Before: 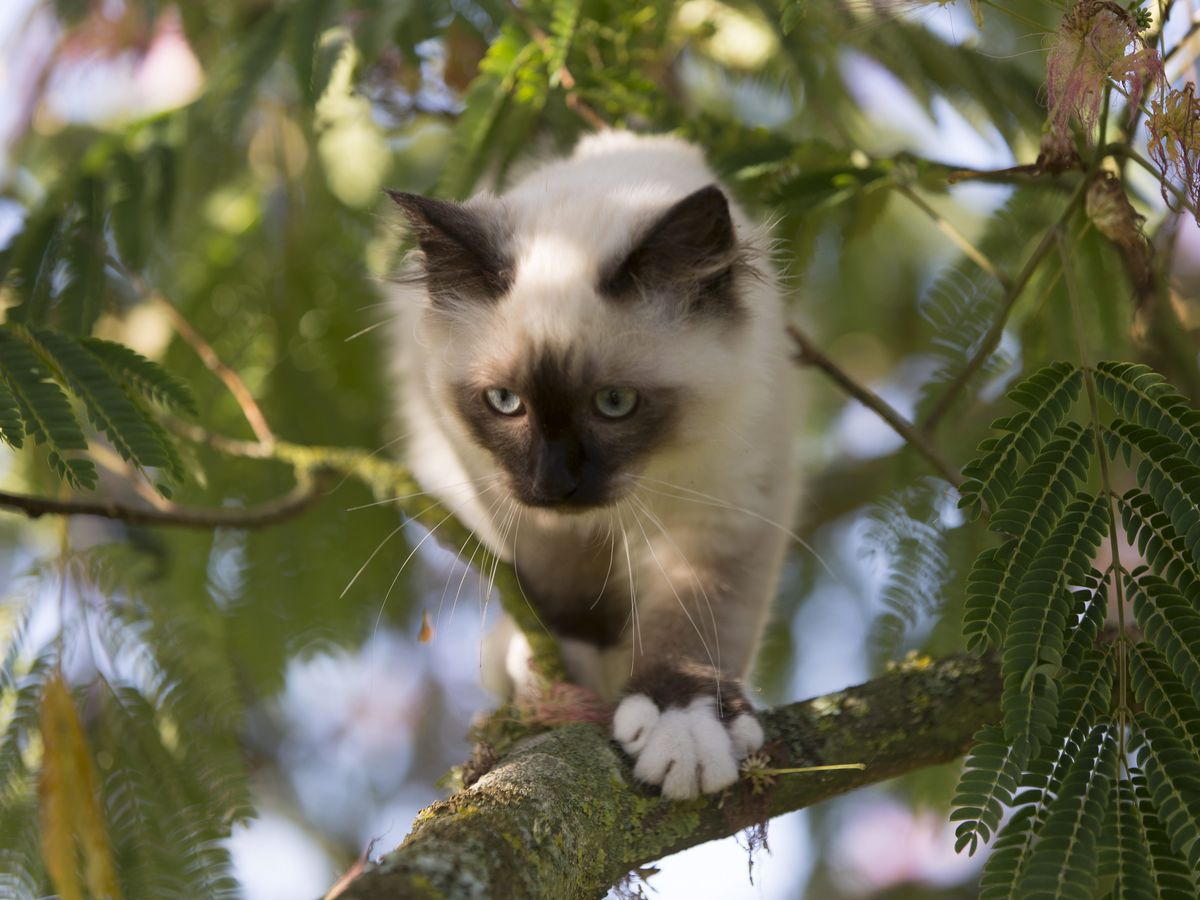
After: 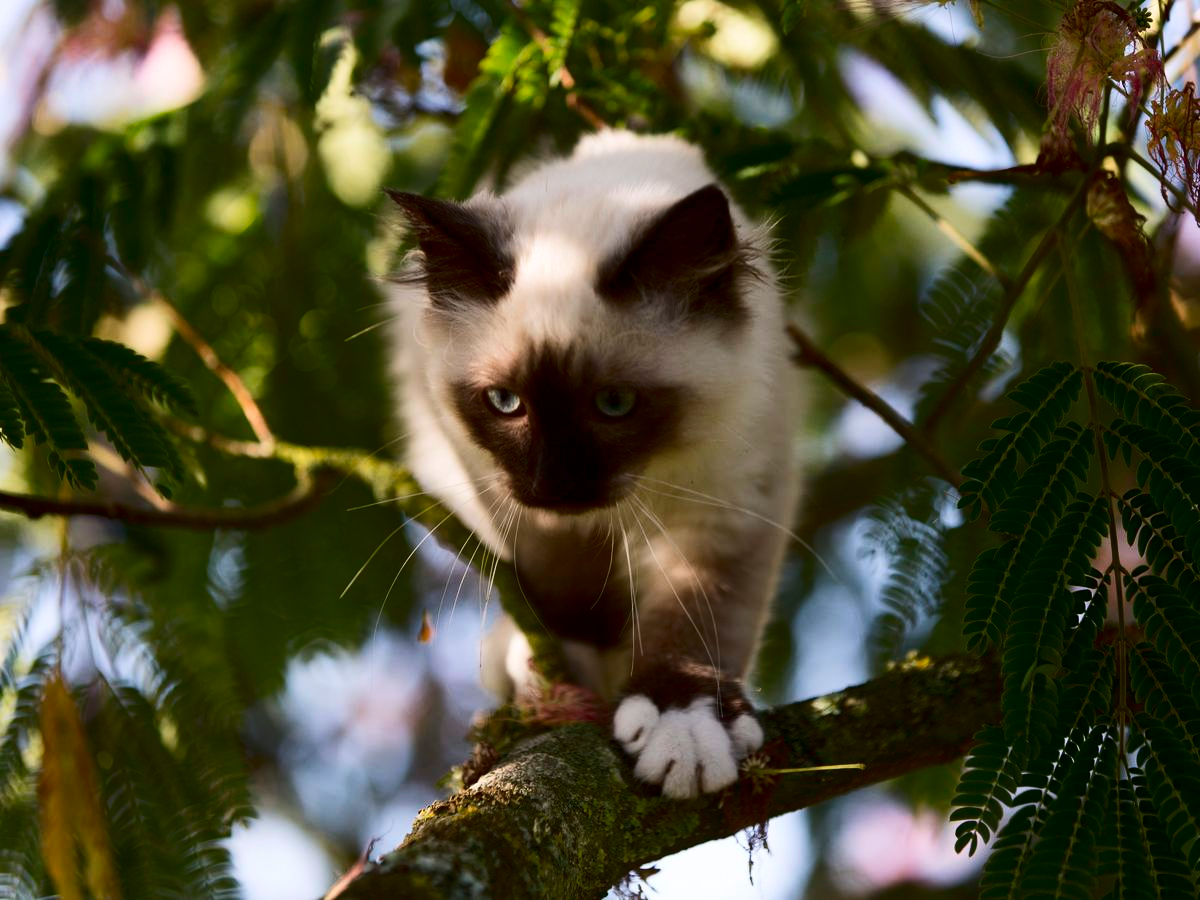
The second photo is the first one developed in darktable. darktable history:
contrast brightness saturation: contrast 0.239, brightness -0.237, saturation 0.141
